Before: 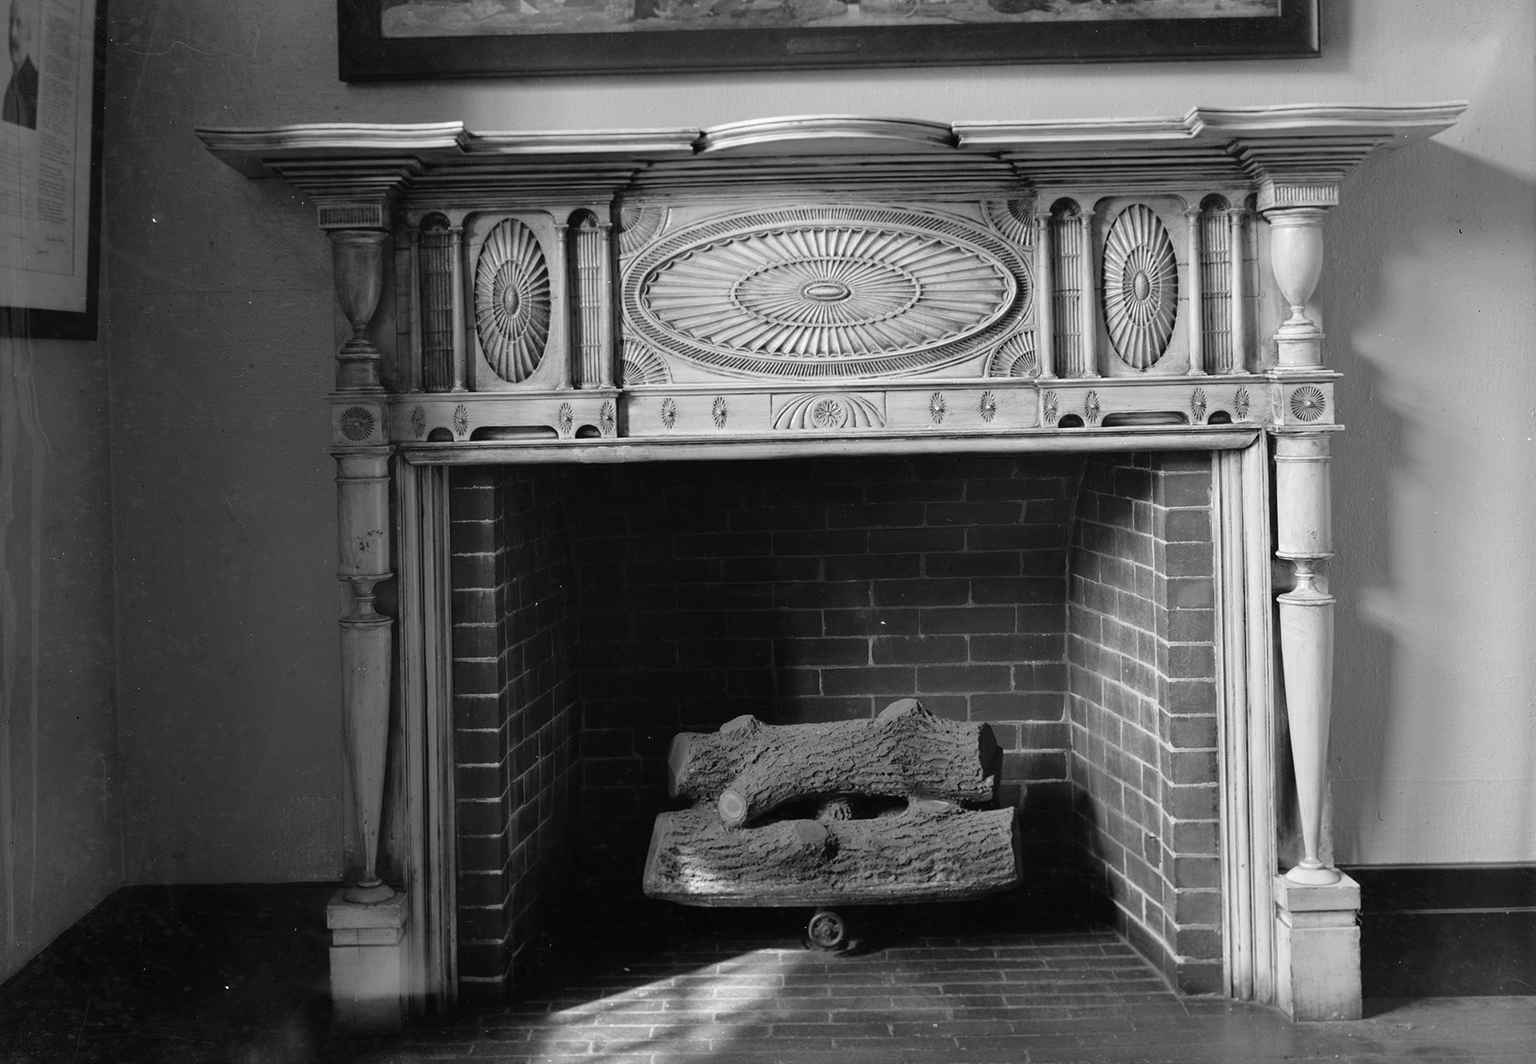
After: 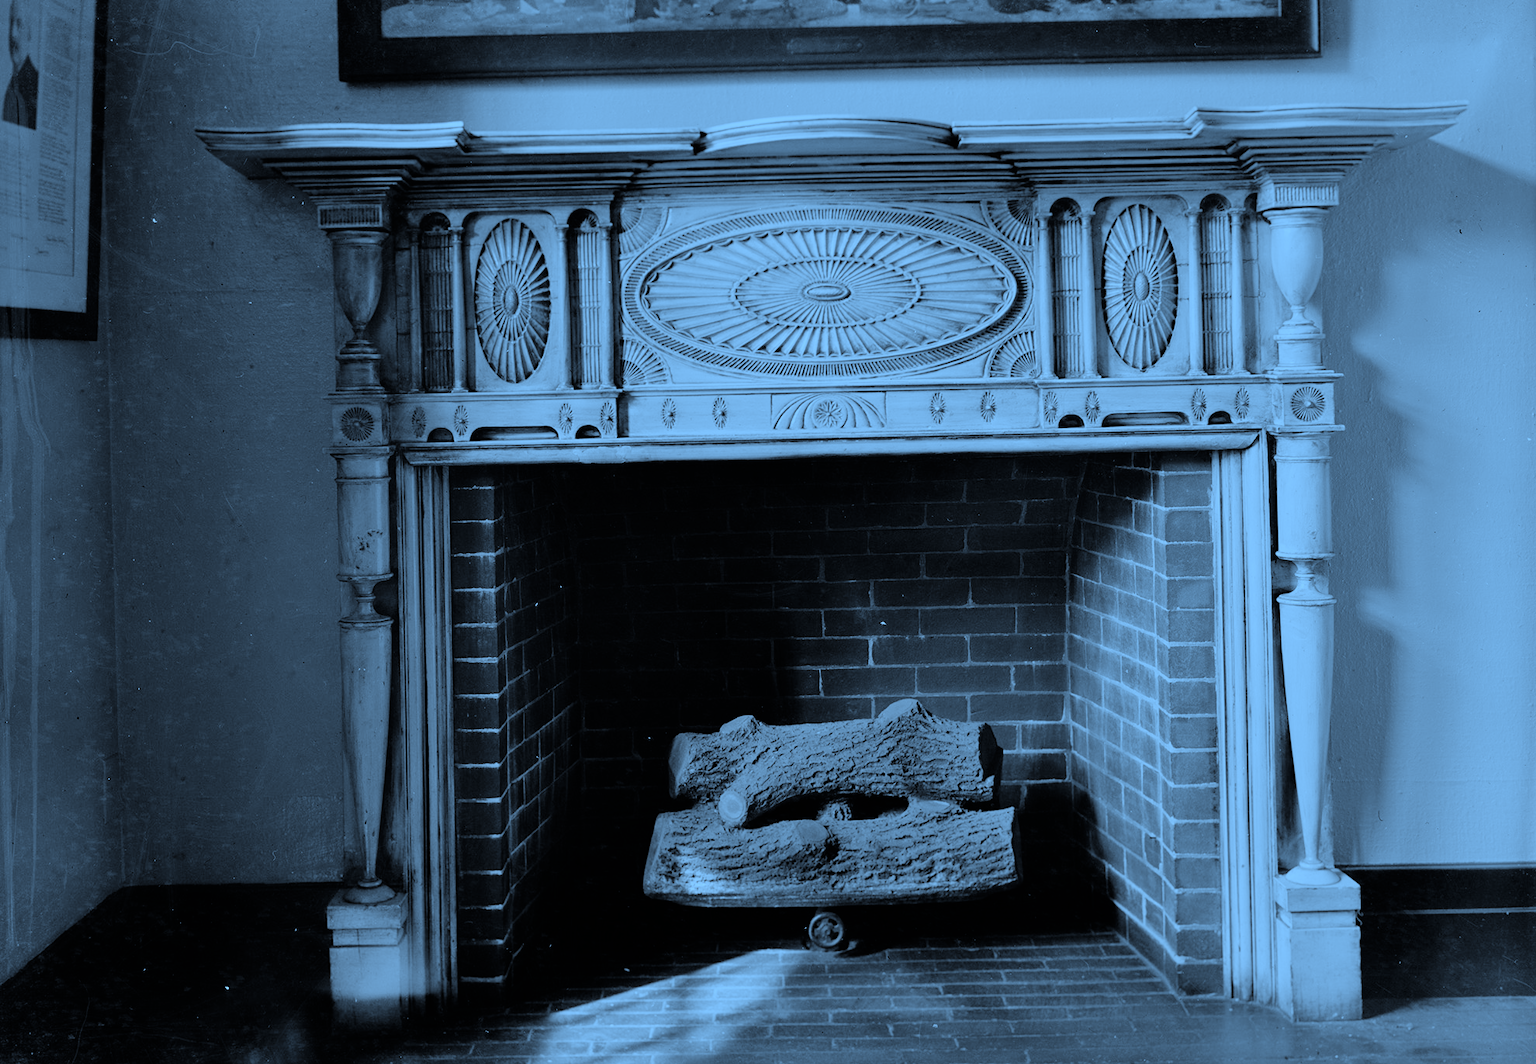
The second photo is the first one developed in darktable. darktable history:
shadows and highlights: shadows 32.54, highlights -47.69, compress 49.61%, soften with gaussian
filmic rgb: black relative exposure -7.13 EV, white relative exposure 5.34 EV, threshold 3.05 EV, hardness 3.02, color science v6 (2022), enable highlight reconstruction true
color calibration: illuminant custom, x 0.388, y 0.387, temperature 3833.1 K
color correction: highlights a* -9.04, highlights b* -23.24
